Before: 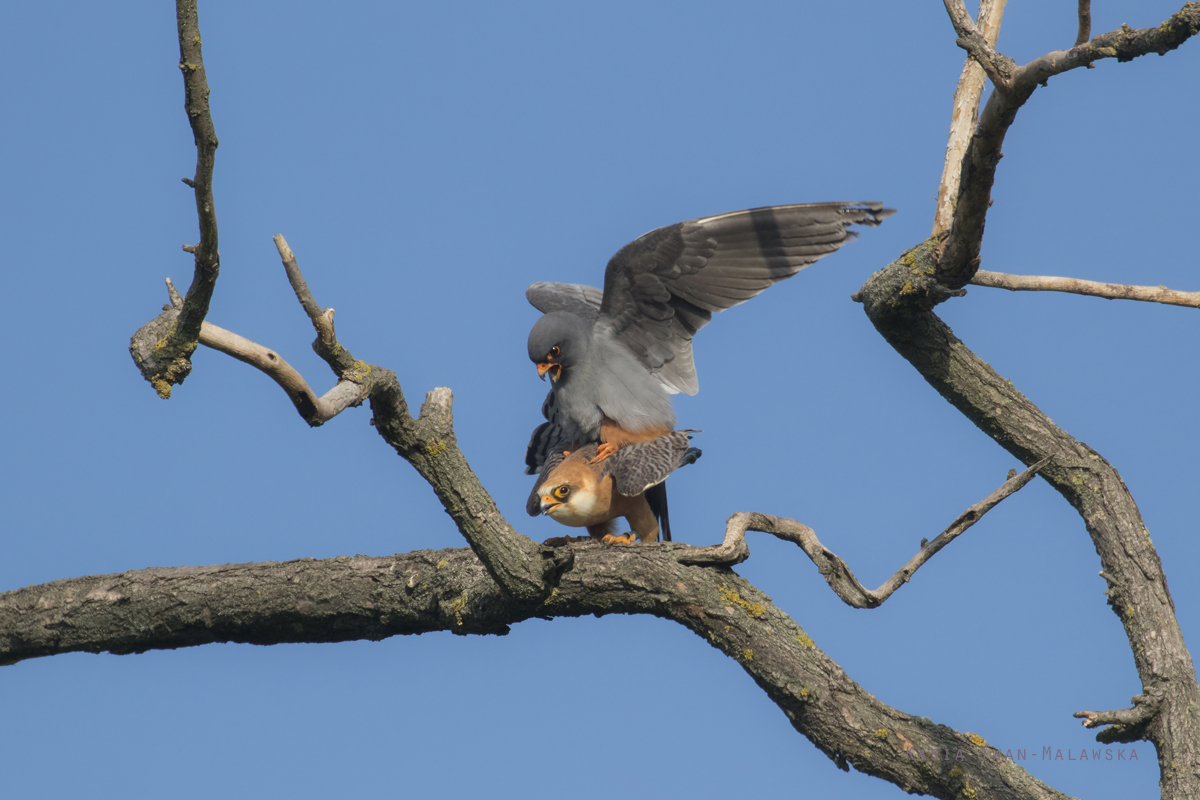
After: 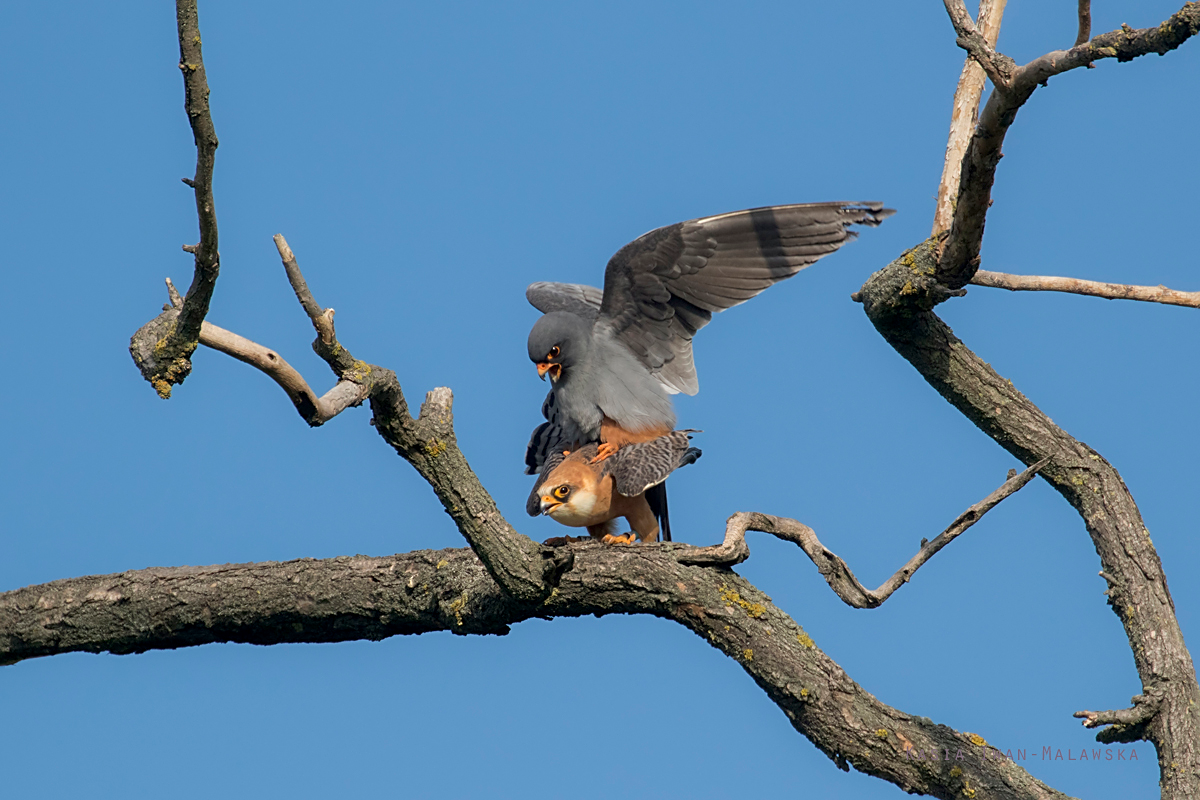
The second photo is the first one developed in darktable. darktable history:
exposure: black level correction 0.005, exposure 0.014 EV, compensate highlight preservation false
sharpen: on, module defaults
